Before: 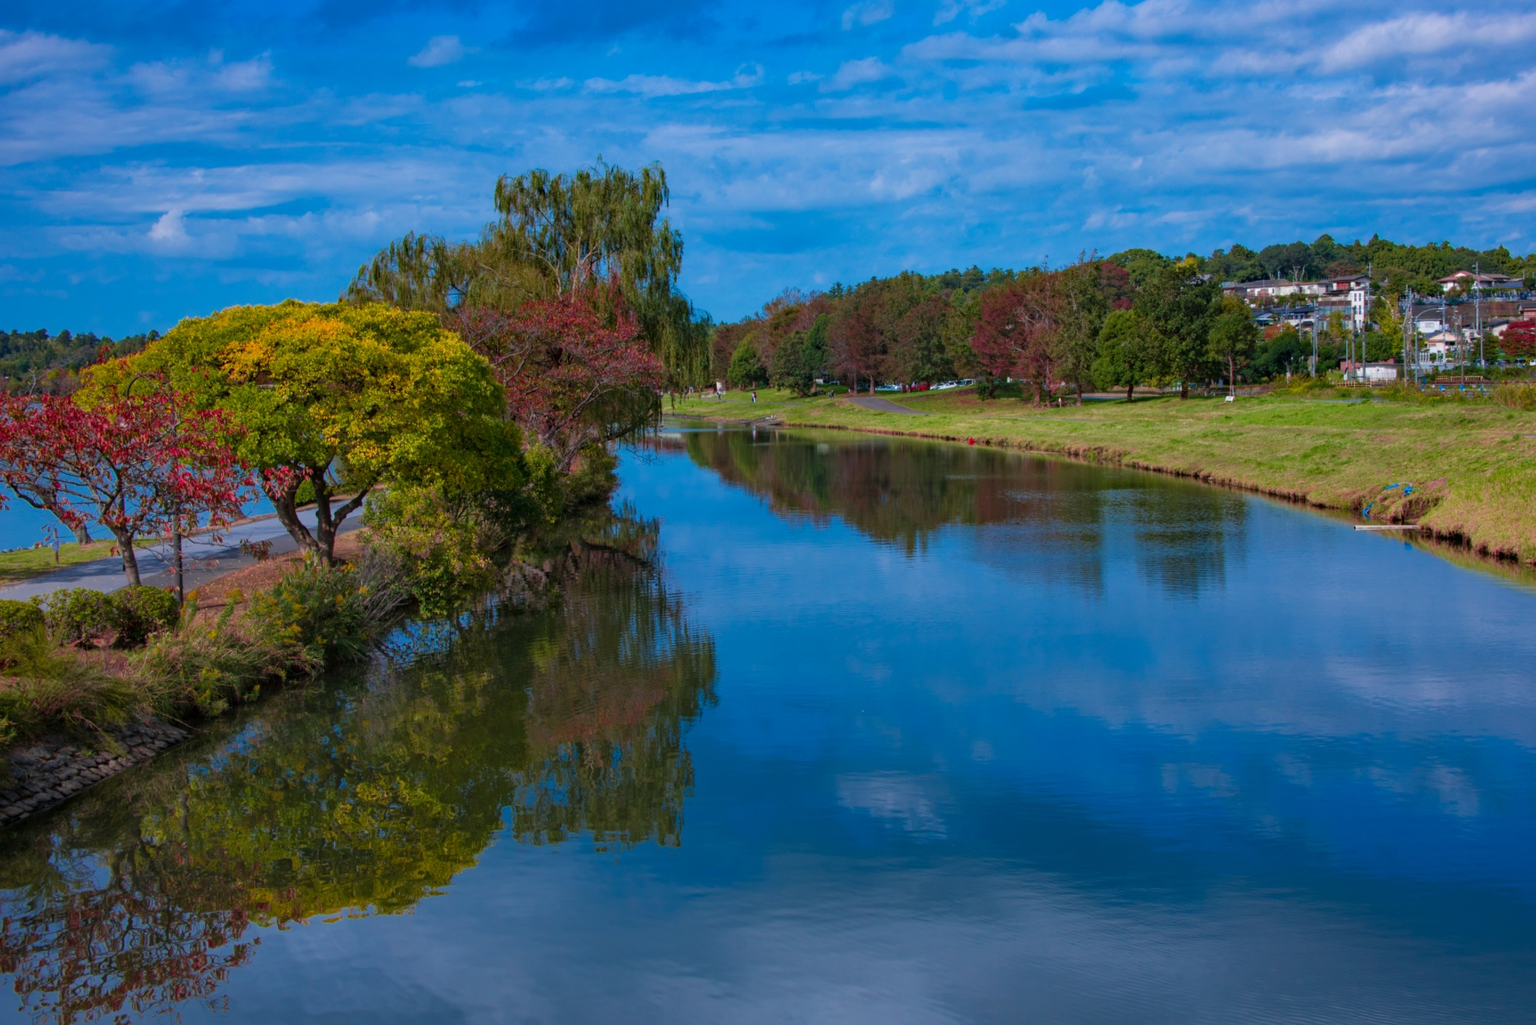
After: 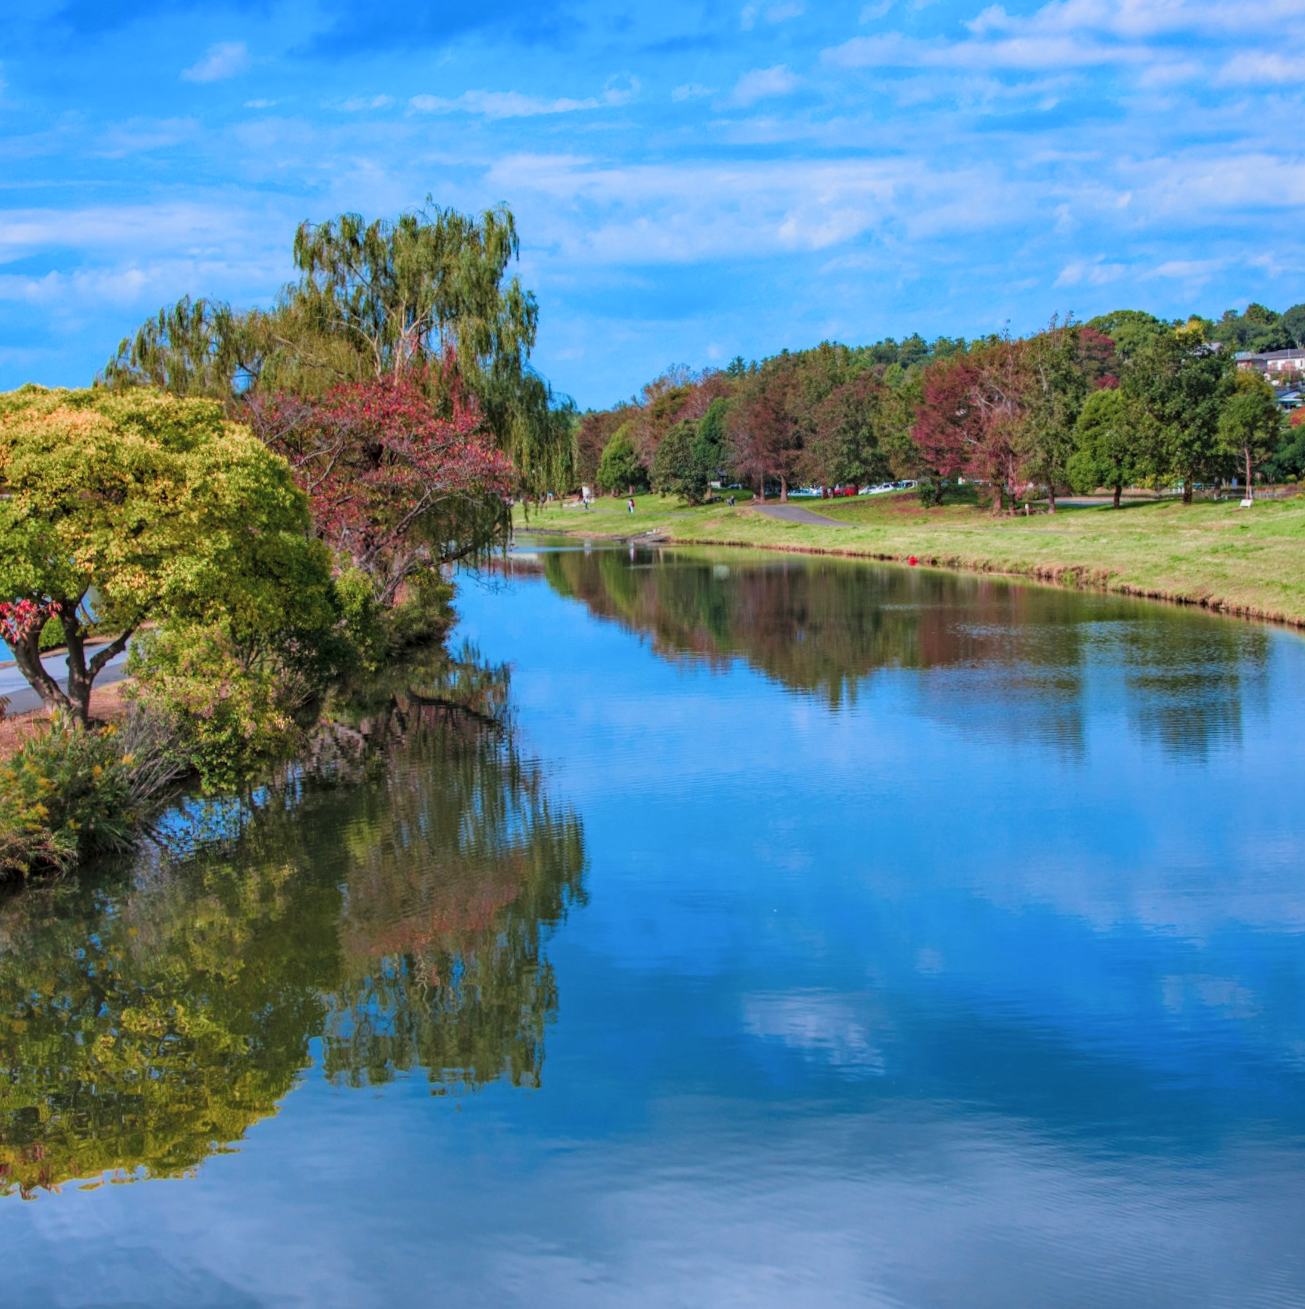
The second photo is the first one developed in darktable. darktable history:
local contrast: on, module defaults
rotate and perspective: rotation -0.45°, automatic cropping original format, crop left 0.008, crop right 0.992, crop top 0.012, crop bottom 0.988
exposure: black level correction -0.005, exposure 1.002 EV, compensate highlight preservation false
filmic rgb: middle gray luminance 18.42%, black relative exposure -11.25 EV, white relative exposure 3.75 EV, threshold 6 EV, target black luminance 0%, hardness 5.87, latitude 57.4%, contrast 0.963, shadows ↔ highlights balance 49.98%, add noise in highlights 0, preserve chrominance luminance Y, color science v3 (2019), use custom middle-gray values true, iterations of high-quality reconstruction 0, contrast in highlights soft, enable highlight reconstruction true
crop: left 16.899%, right 16.556%
